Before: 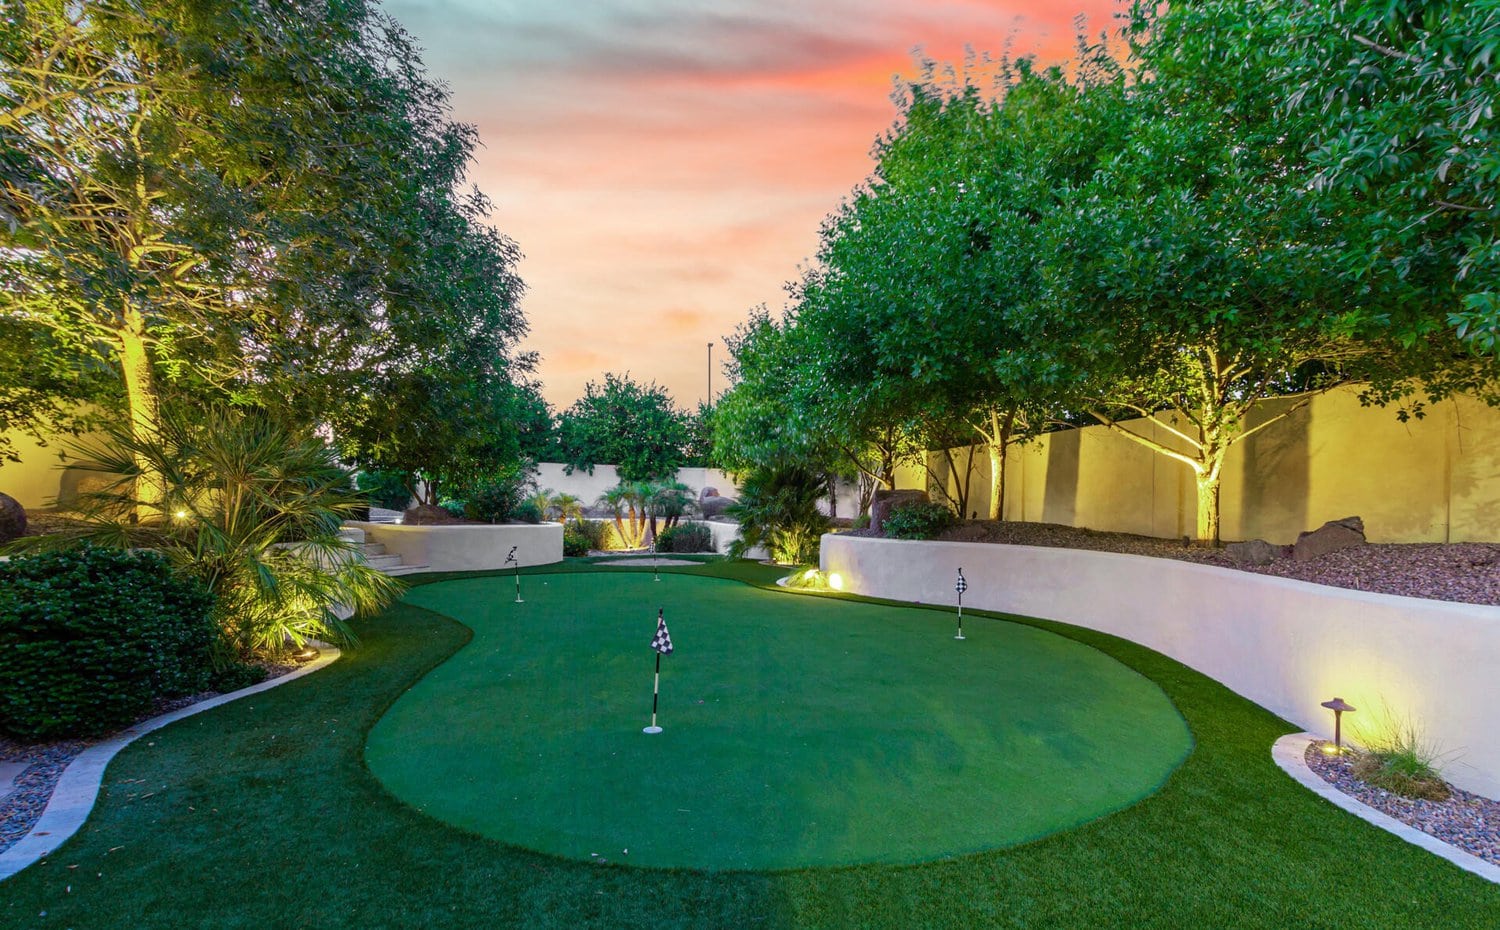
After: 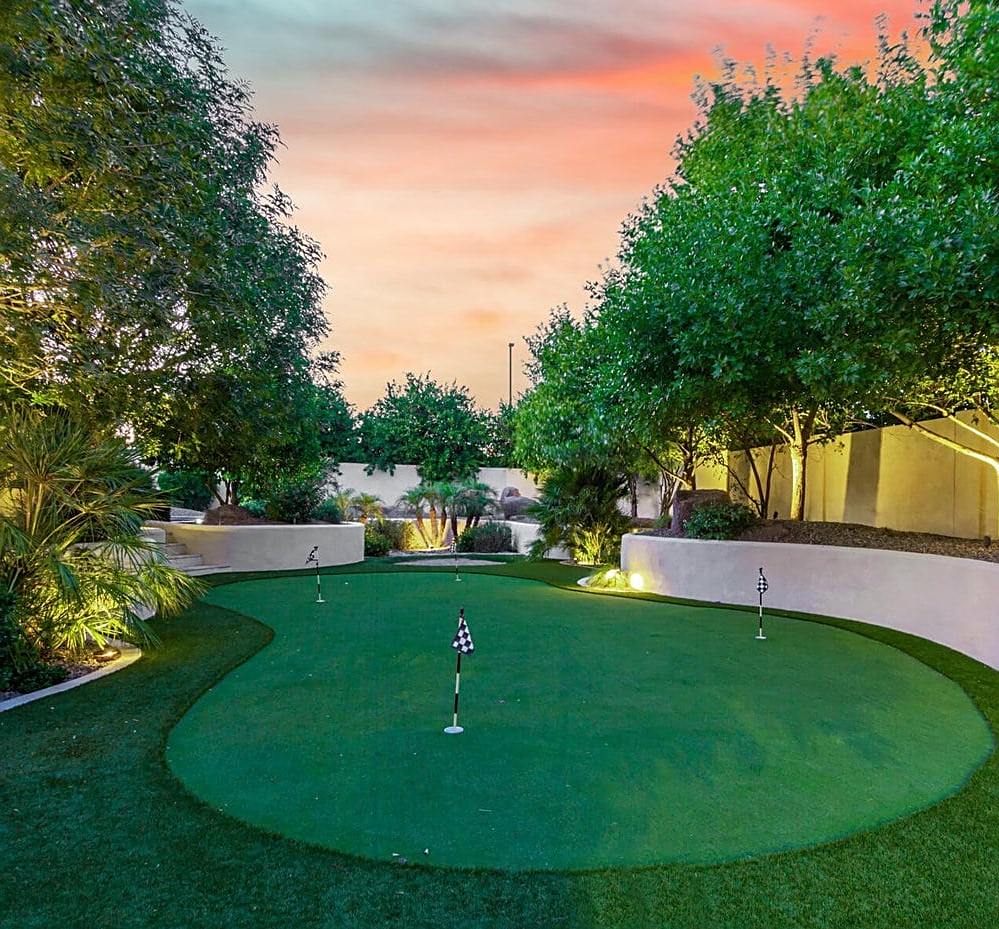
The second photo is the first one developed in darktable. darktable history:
crop and rotate: left 13.342%, right 19.991%
sharpen: on, module defaults
exposure: compensate highlight preservation false
